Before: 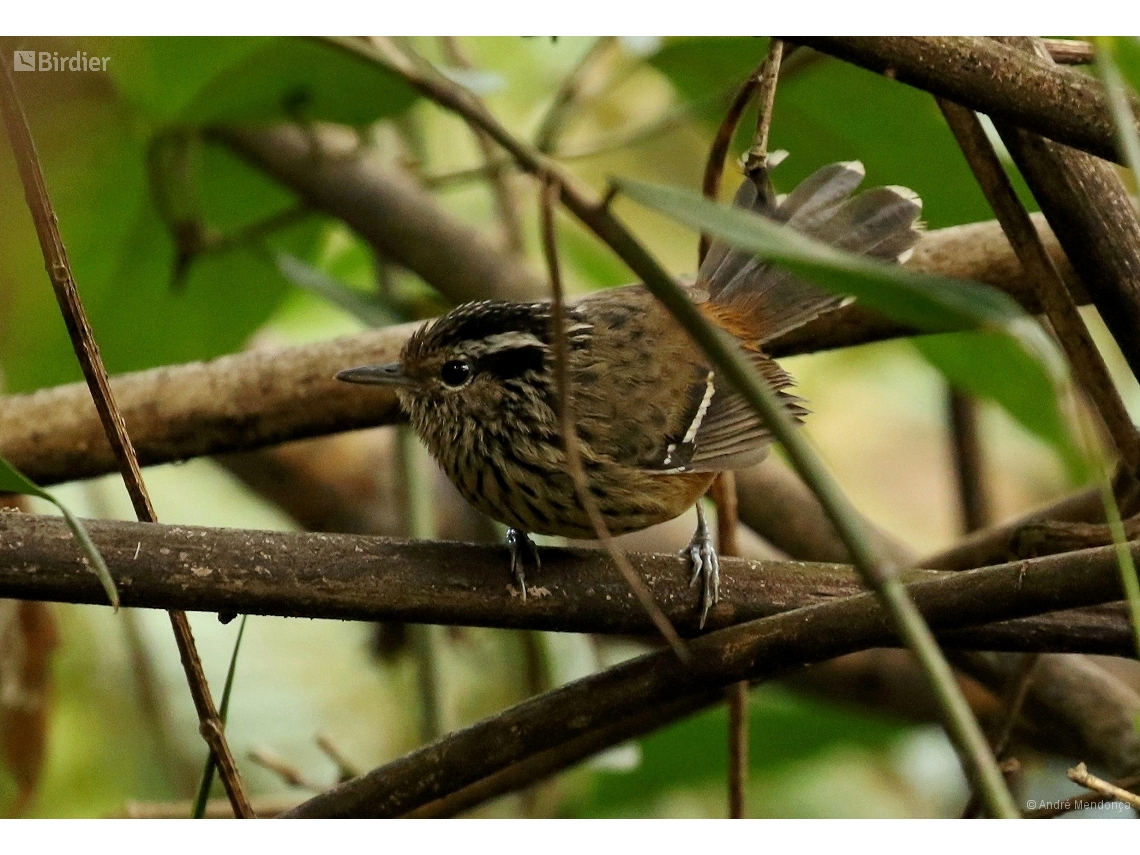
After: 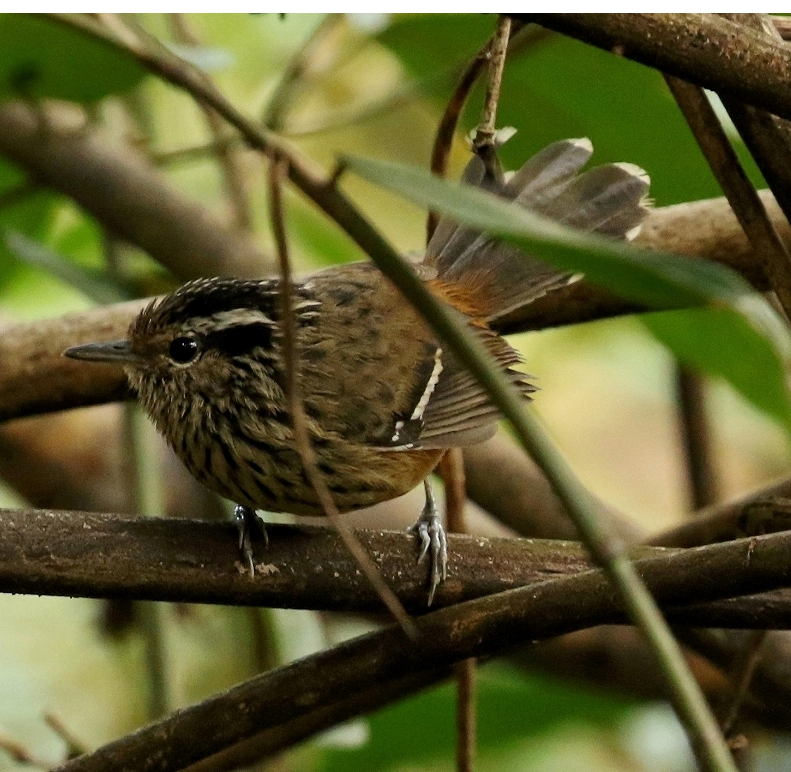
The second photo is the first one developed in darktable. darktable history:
crop and rotate: left 23.874%, top 2.823%, right 6.697%, bottom 6.788%
